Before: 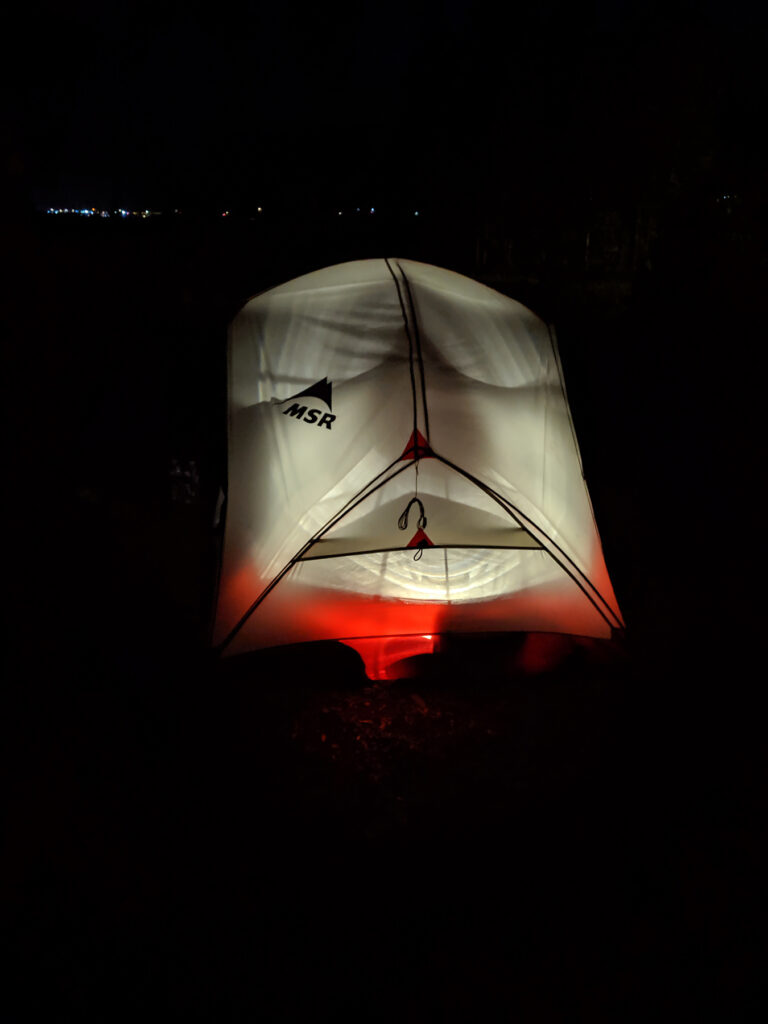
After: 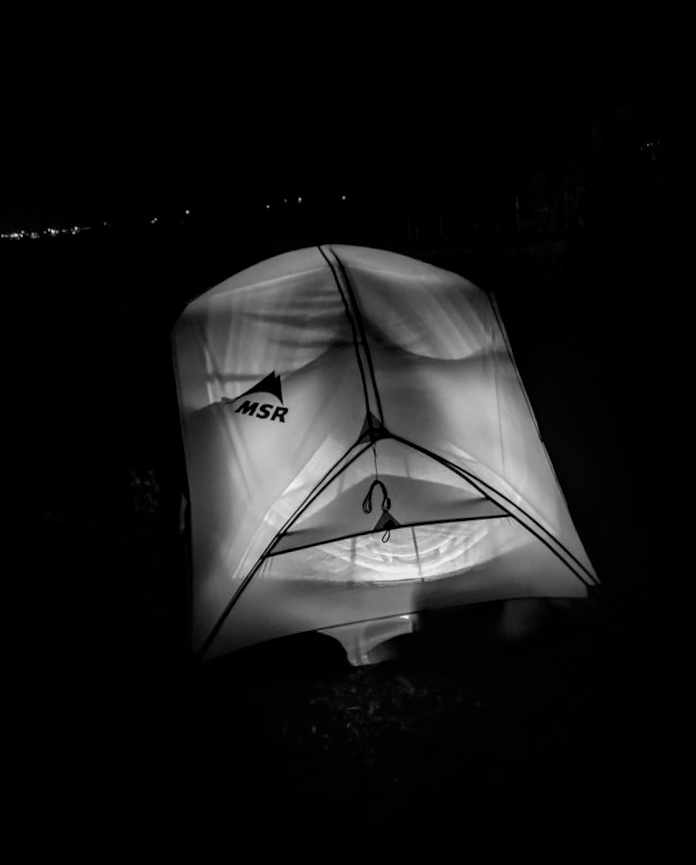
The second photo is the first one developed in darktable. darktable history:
local contrast: detail 130%
contrast brightness saturation: contrast 0.08, saturation 0.2
rotate and perspective: rotation -6.83°, automatic cropping off
monochrome: a -92.57, b 58.91
crop and rotate: left 10.77%, top 5.1%, right 10.41%, bottom 16.76%
vignetting: on, module defaults
